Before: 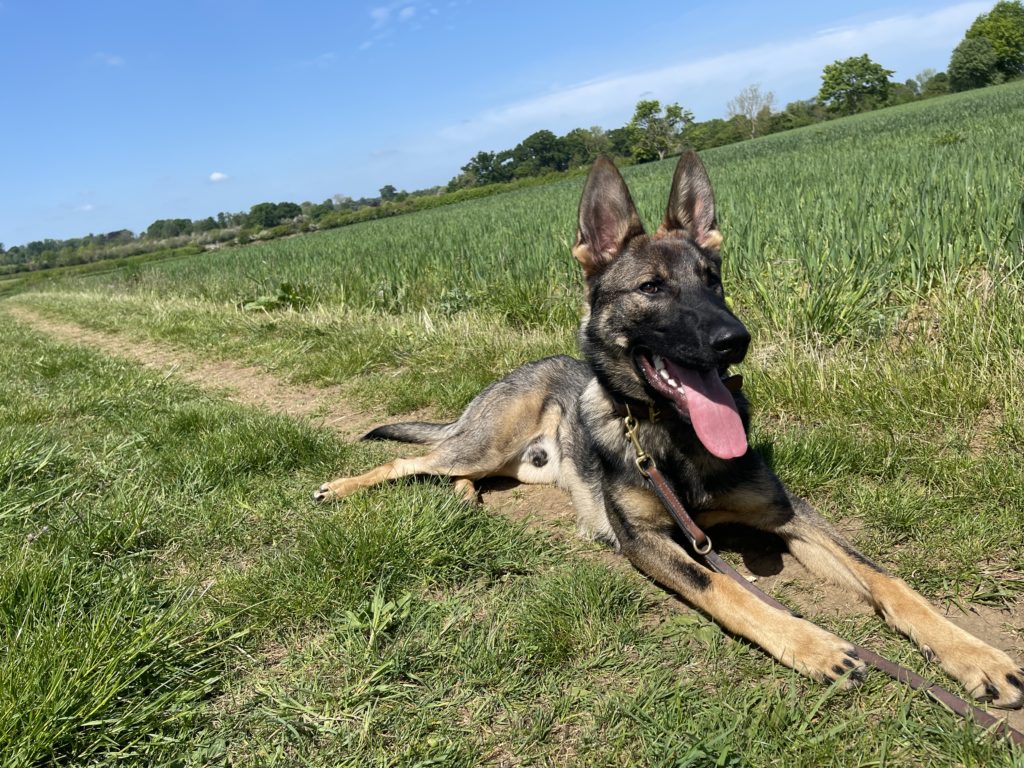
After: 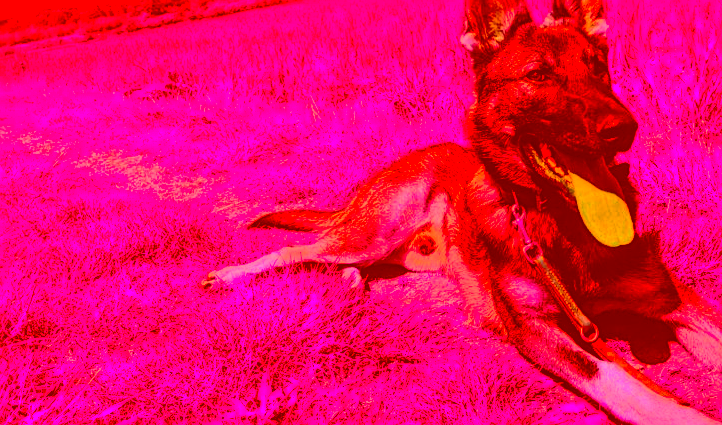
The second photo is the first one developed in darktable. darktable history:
crop: left 11.123%, top 27.61%, right 18.3%, bottom 17.034%
local contrast: on, module defaults
color correction: highlights a* -39.68, highlights b* -40, shadows a* -40, shadows b* -40, saturation -3
tone curve: curves: ch0 [(0, 0) (0.003, 0.009) (0.011, 0.013) (0.025, 0.019) (0.044, 0.029) (0.069, 0.04) (0.1, 0.053) (0.136, 0.08) (0.177, 0.114) (0.224, 0.151) (0.277, 0.207) (0.335, 0.267) (0.399, 0.35) (0.468, 0.442) (0.543, 0.545) (0.623, 0.656) (0.709, 0.752) (0.801, 0.843) (0.898, 0.932) (1, 1)], preserve colors none
shadows and highlights: soften with gaussian
sharpen: on, module defaults
contrast brightness saturation: brightness 0.13
